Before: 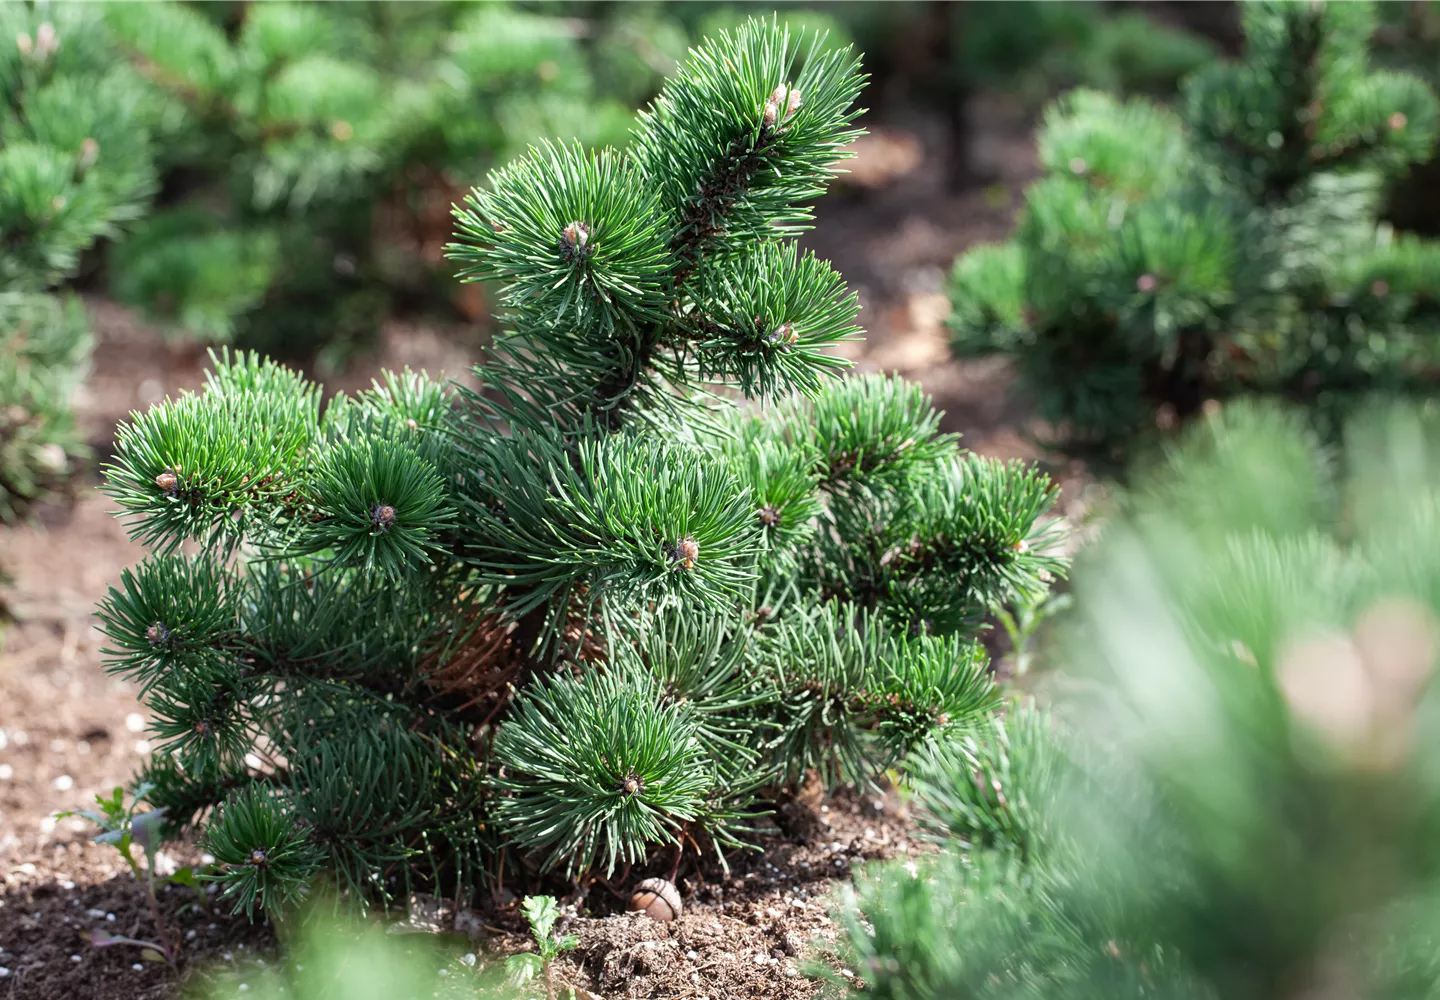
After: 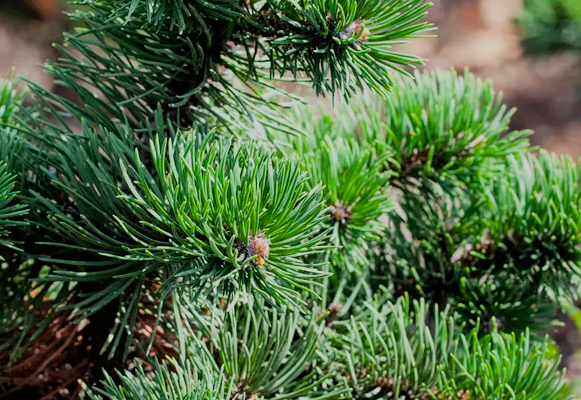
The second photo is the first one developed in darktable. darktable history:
crop: left 29.843%, top 30.37%, right 29.782%, bottom 29.57%
filmic rgb: black relative exposure -7.29 EV, white relative exposure 5.09 EV, hardness 3.2
color balance rgb: perceptual saturation grading › global saturation 25.048%, global vibrance 23.057%
